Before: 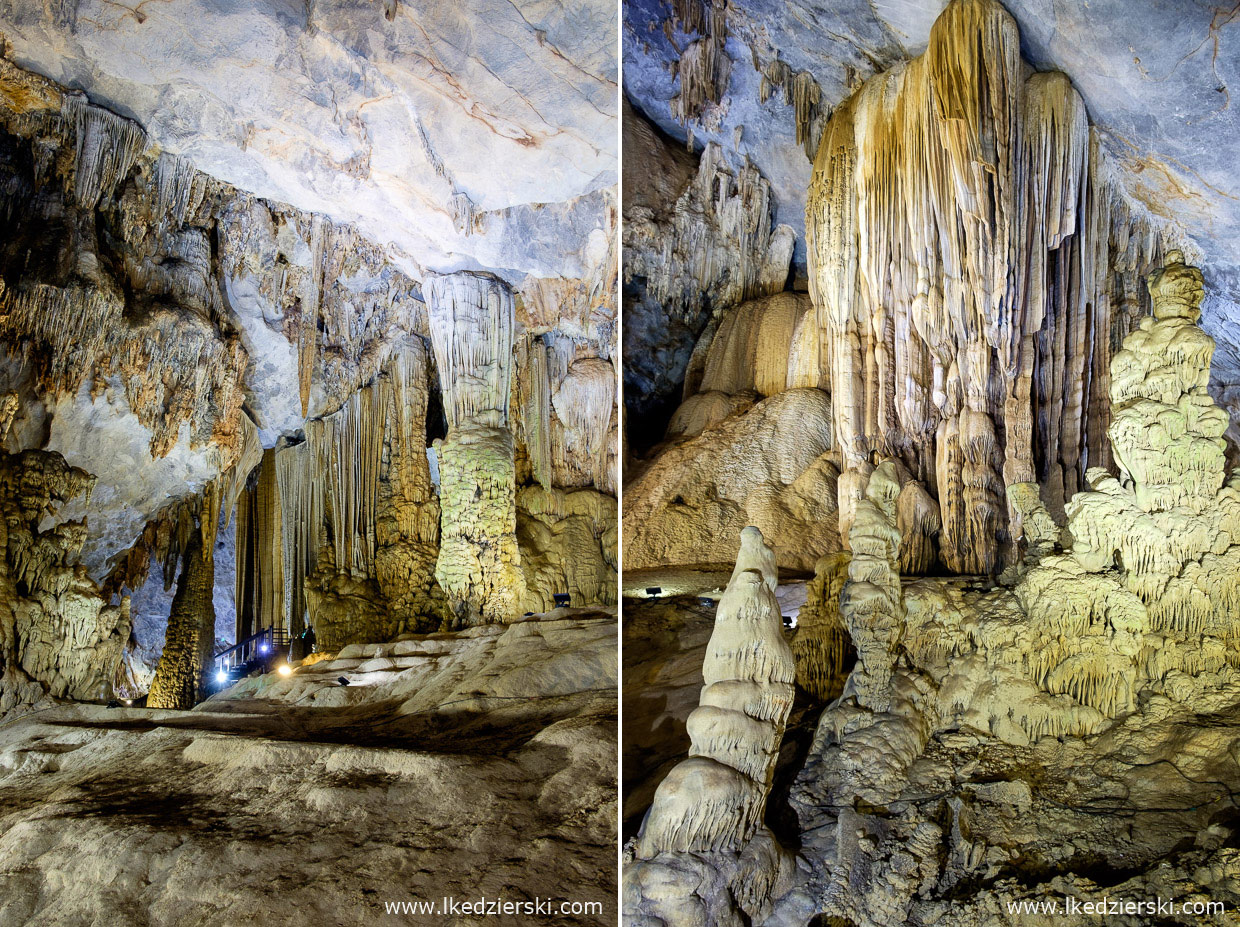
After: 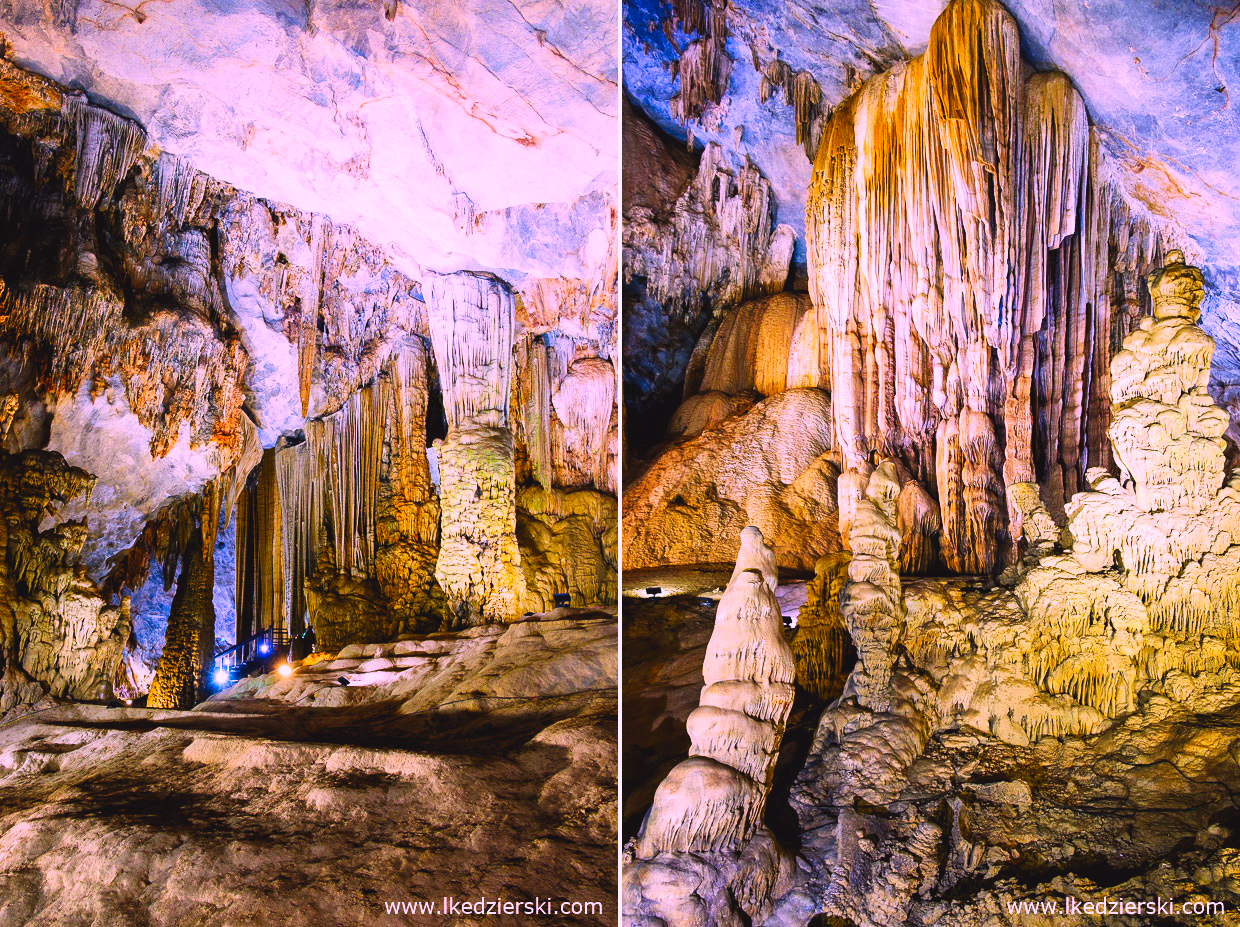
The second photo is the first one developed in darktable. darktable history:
tone curve: curves: ch0 [(0, 0) (0.055, 0.031) (0.282, 0.215) (0.729, 0.785) (1, 1)], preserve colors none
exposure: black level correction -0.008, exposure 0.068 EV, compensate highlight preservation false
color correction: highlights a* 19.03, highlights b* -11.45, saturation 1.63
